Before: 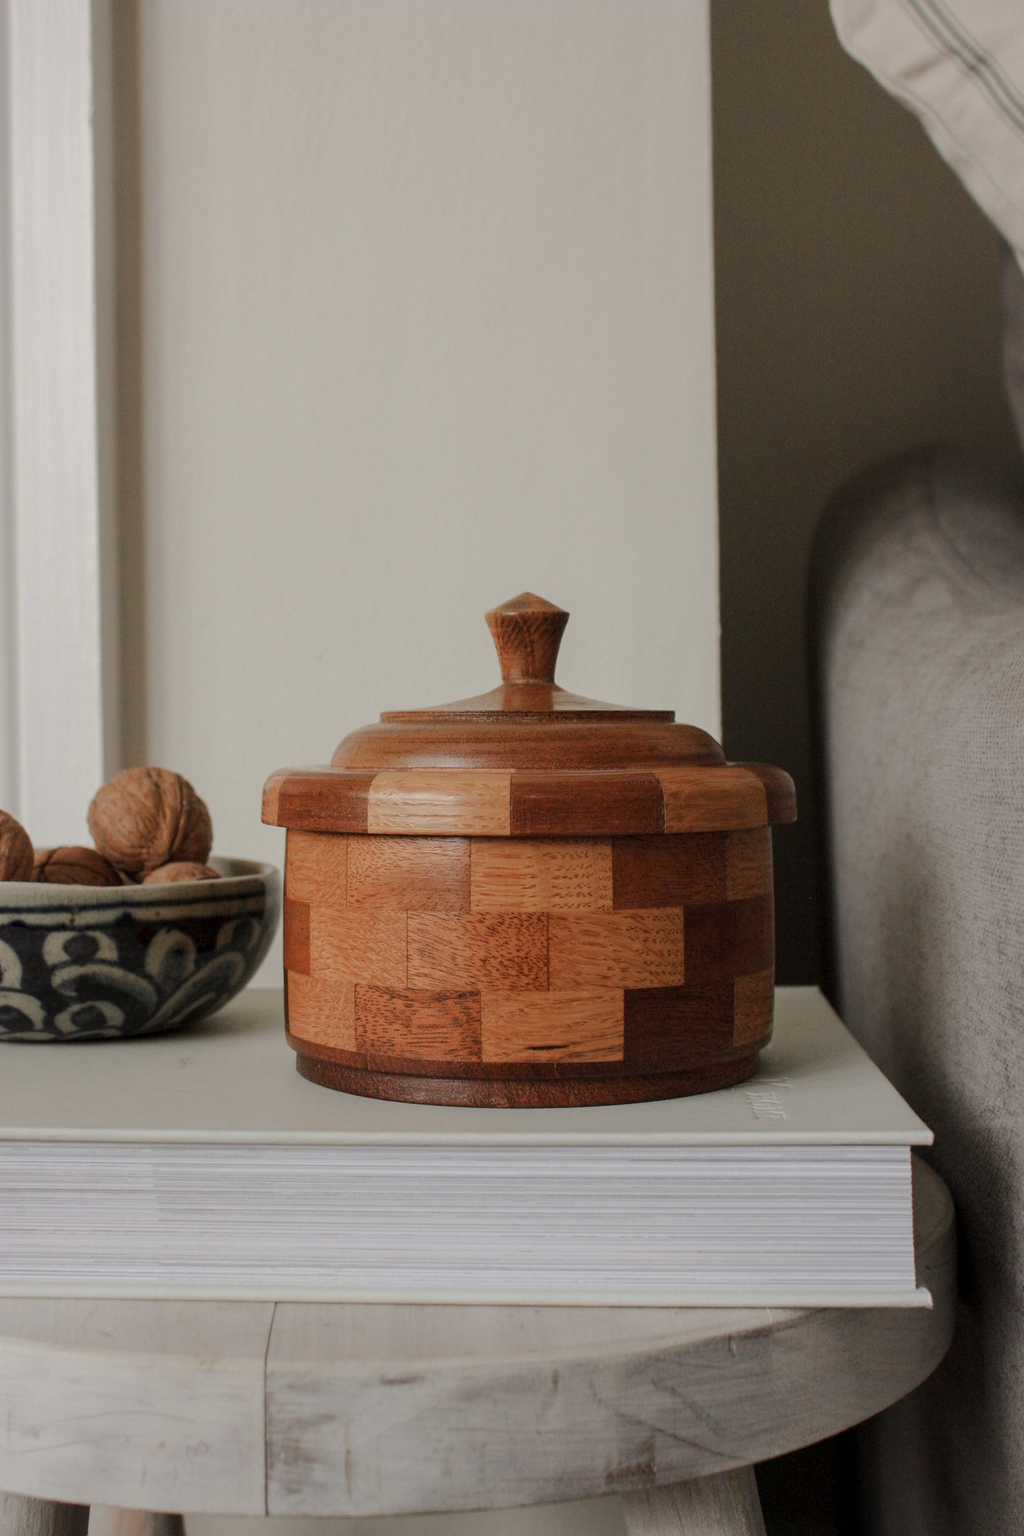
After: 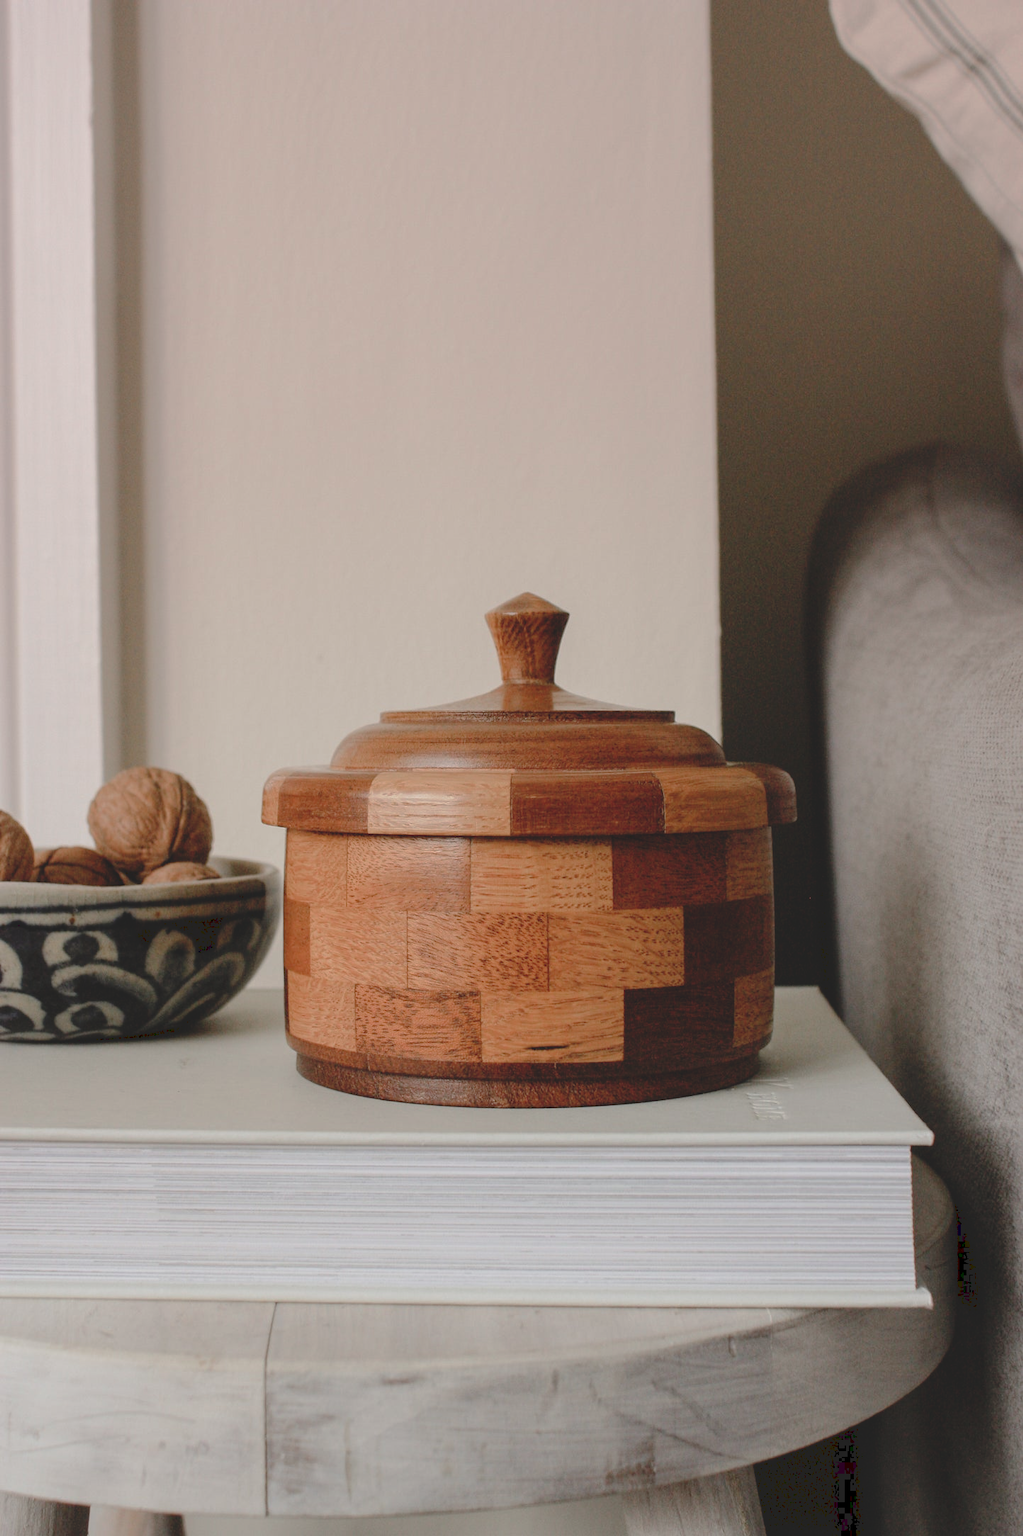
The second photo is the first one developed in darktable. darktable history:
tone curve: curves: ch0 [(0, 0) (0.003, 0.132) (0.011, 0.13) (0.025, 0.134) (0.044, 0.138) (0.069, 0.154) (0.1, 0.17) (0.136, 0.198) (0.177, 0.25) (0.224, 0.308) (0.277, 0.371) (0.335, 0.432) (0.399, 0.491) (0.468, 0.55) (0.543, 0.612) (0.623, 0.679) (0.709, 0.766) (0.801, 0.842) (0.898, 0.912) (1, 1)], preserve colors none
graduated density: density 0.38 EV, hardness 21%, rotation -6.11°, saturation 32%
